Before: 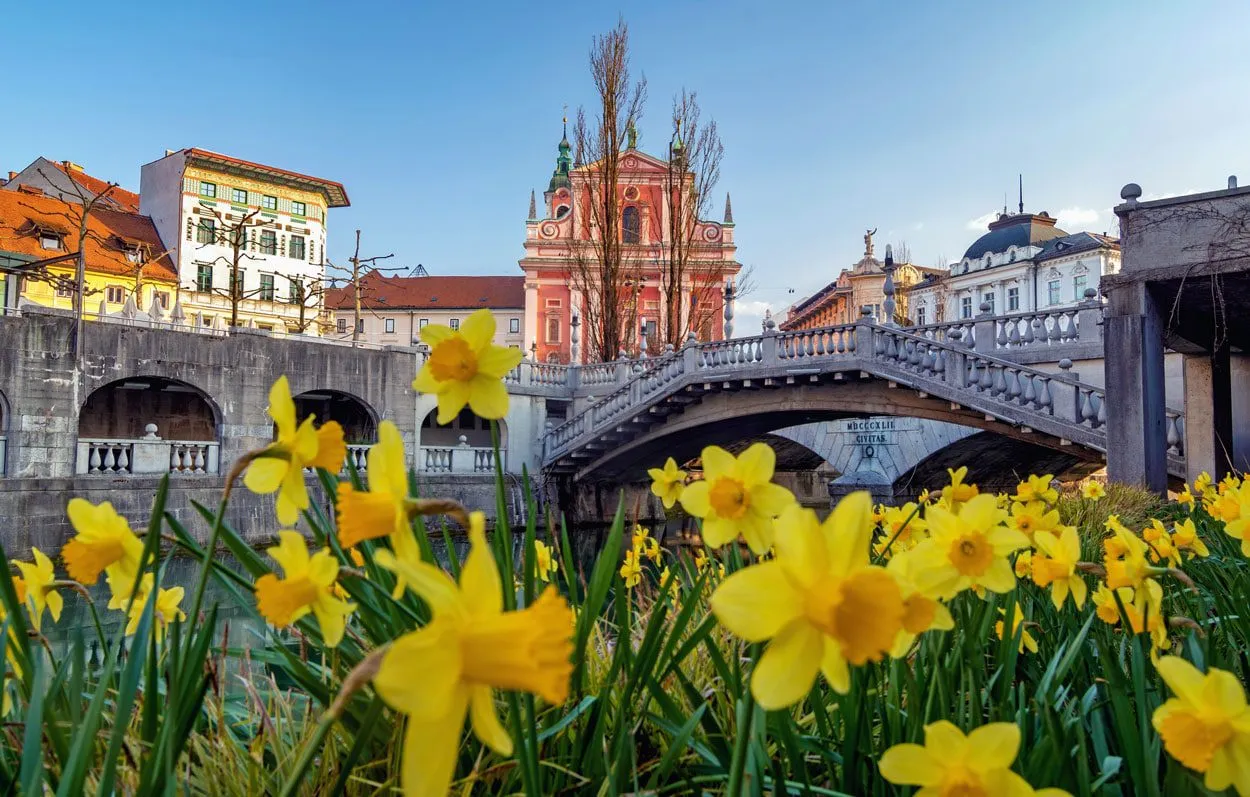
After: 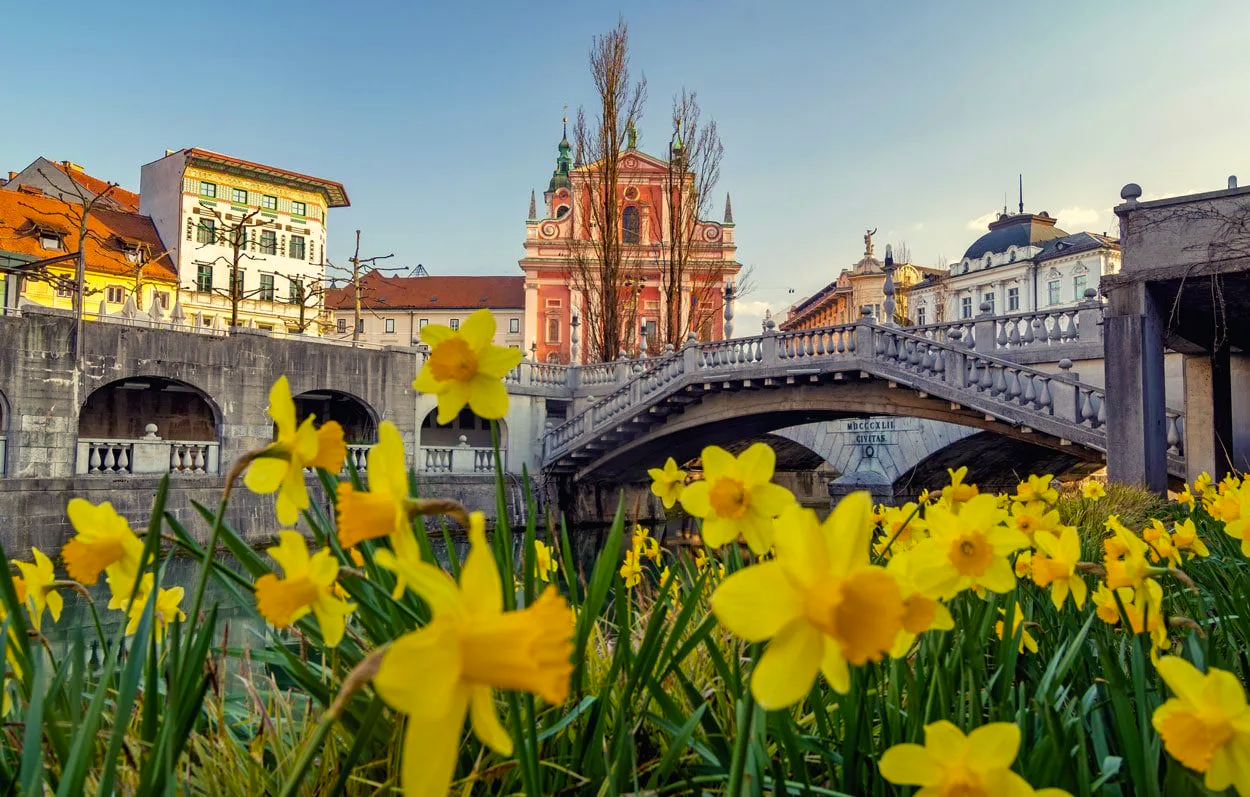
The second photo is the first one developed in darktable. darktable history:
white balance: emerald 1
color correction: highlights a* 1.39, highlights b* 17.83
